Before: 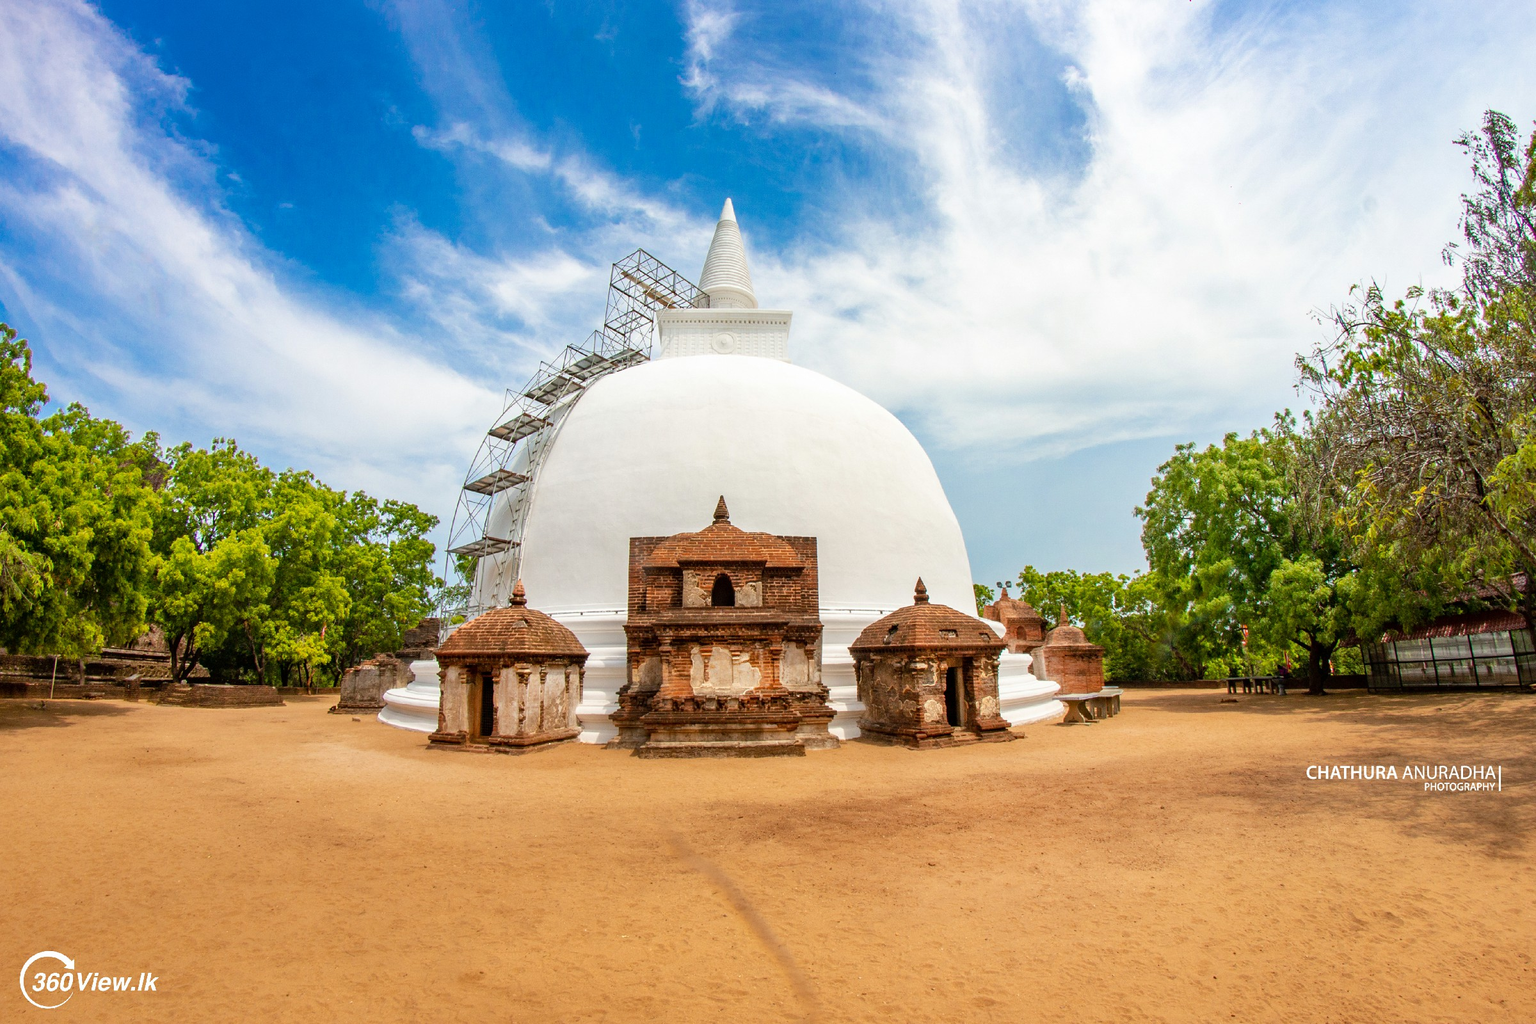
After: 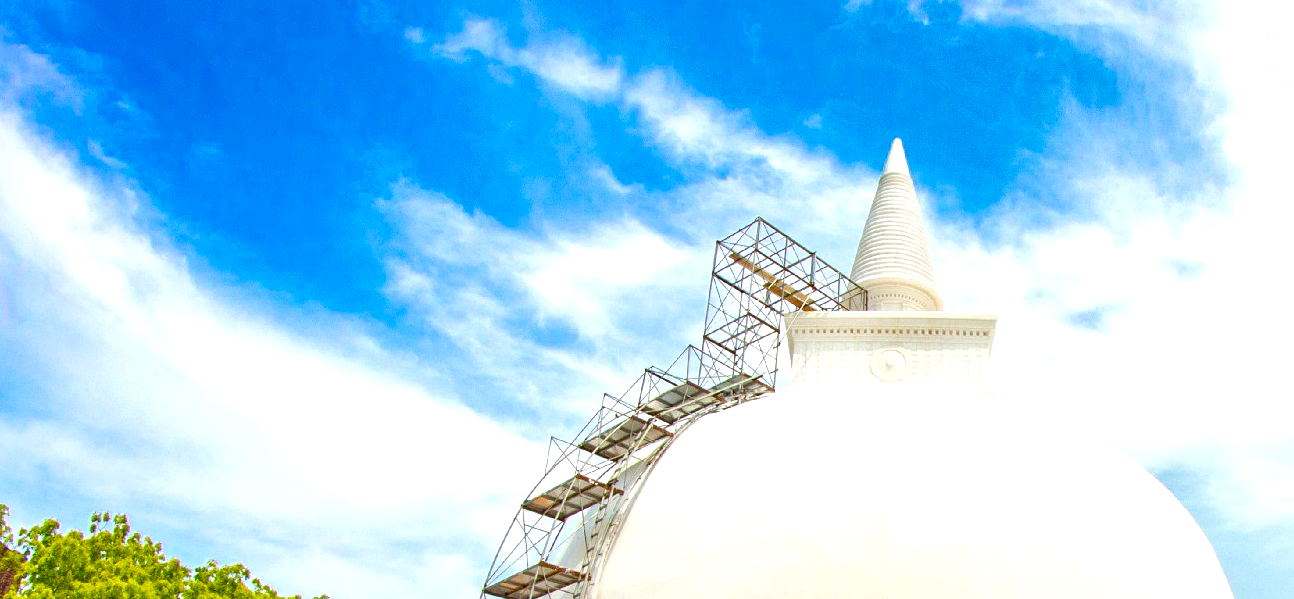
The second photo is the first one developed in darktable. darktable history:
exposure: black level correction 0.001, exposure 0.498 EV, compensate highlight preservation false
color balance rgb: shadows lift › chroma 2.014%, shadows lift › hue 247.49°, power › chroma 0.687%, power › hue 60°, perceptual saturation grading › global saturation 42.529%
local contrast: mode bilateral grid, contrast 19, coarseness 50, detail 119%, midtone range 0.2
crop: left 10.053%, top 10.713%, right 35.998%, bottom 51.79%
